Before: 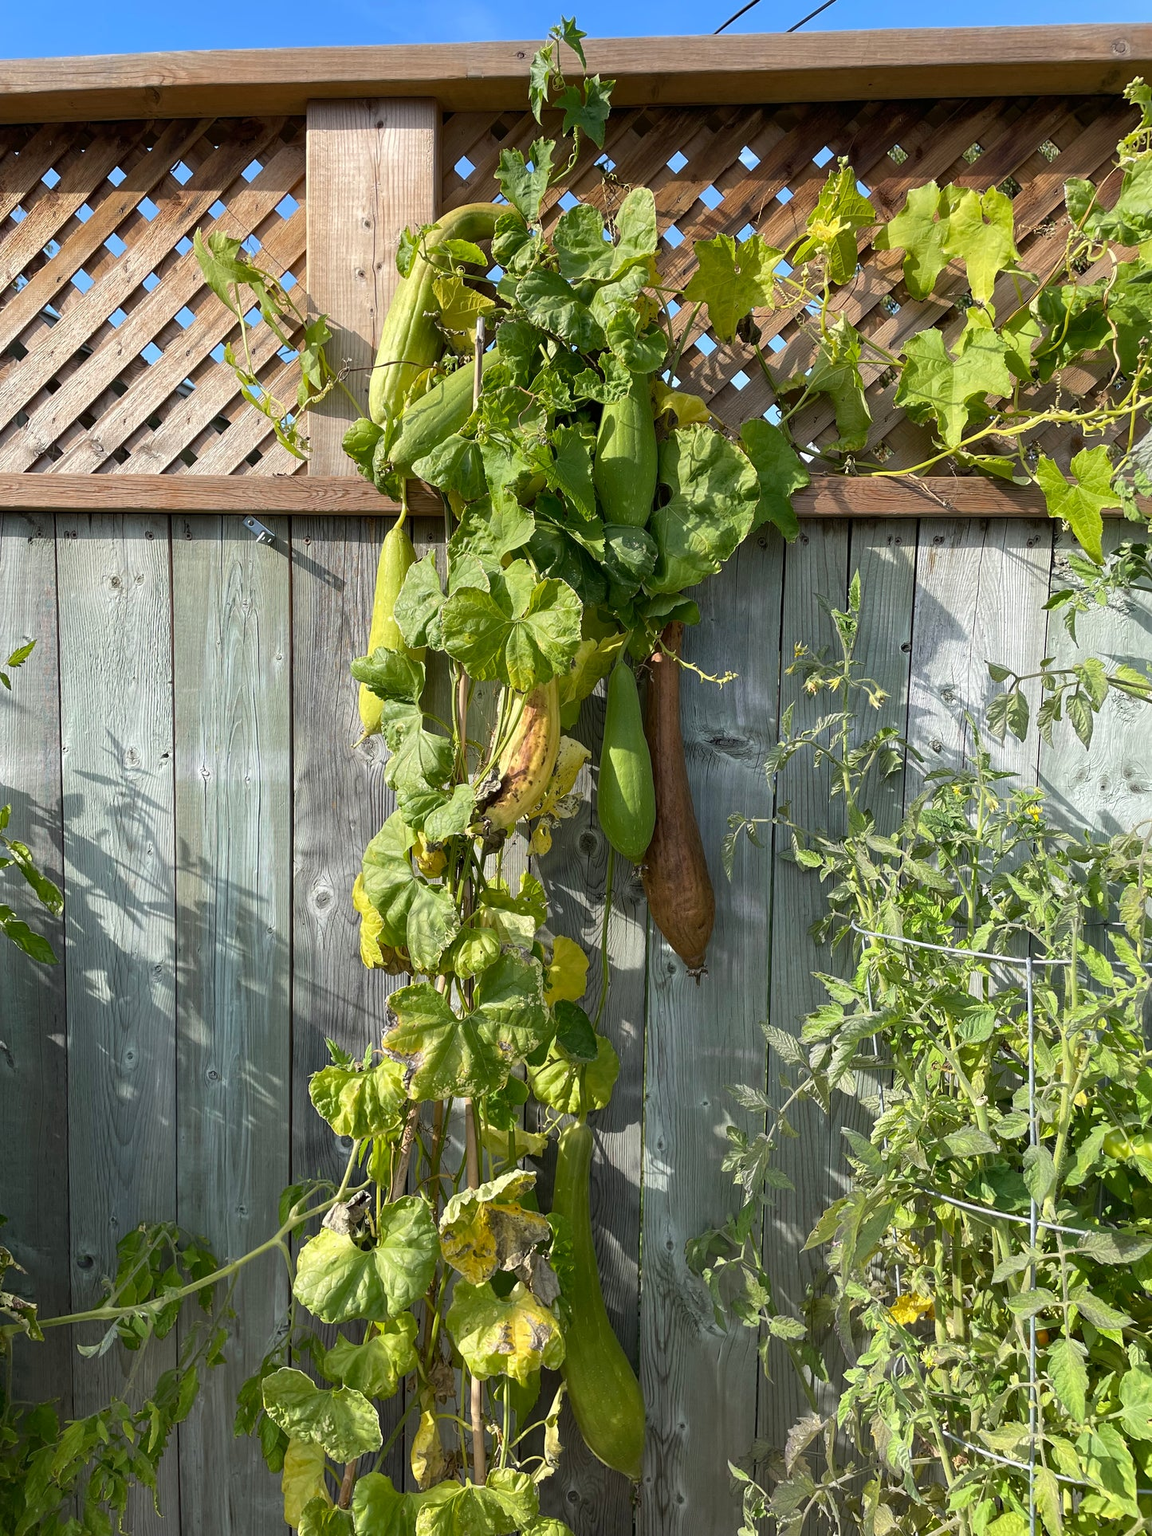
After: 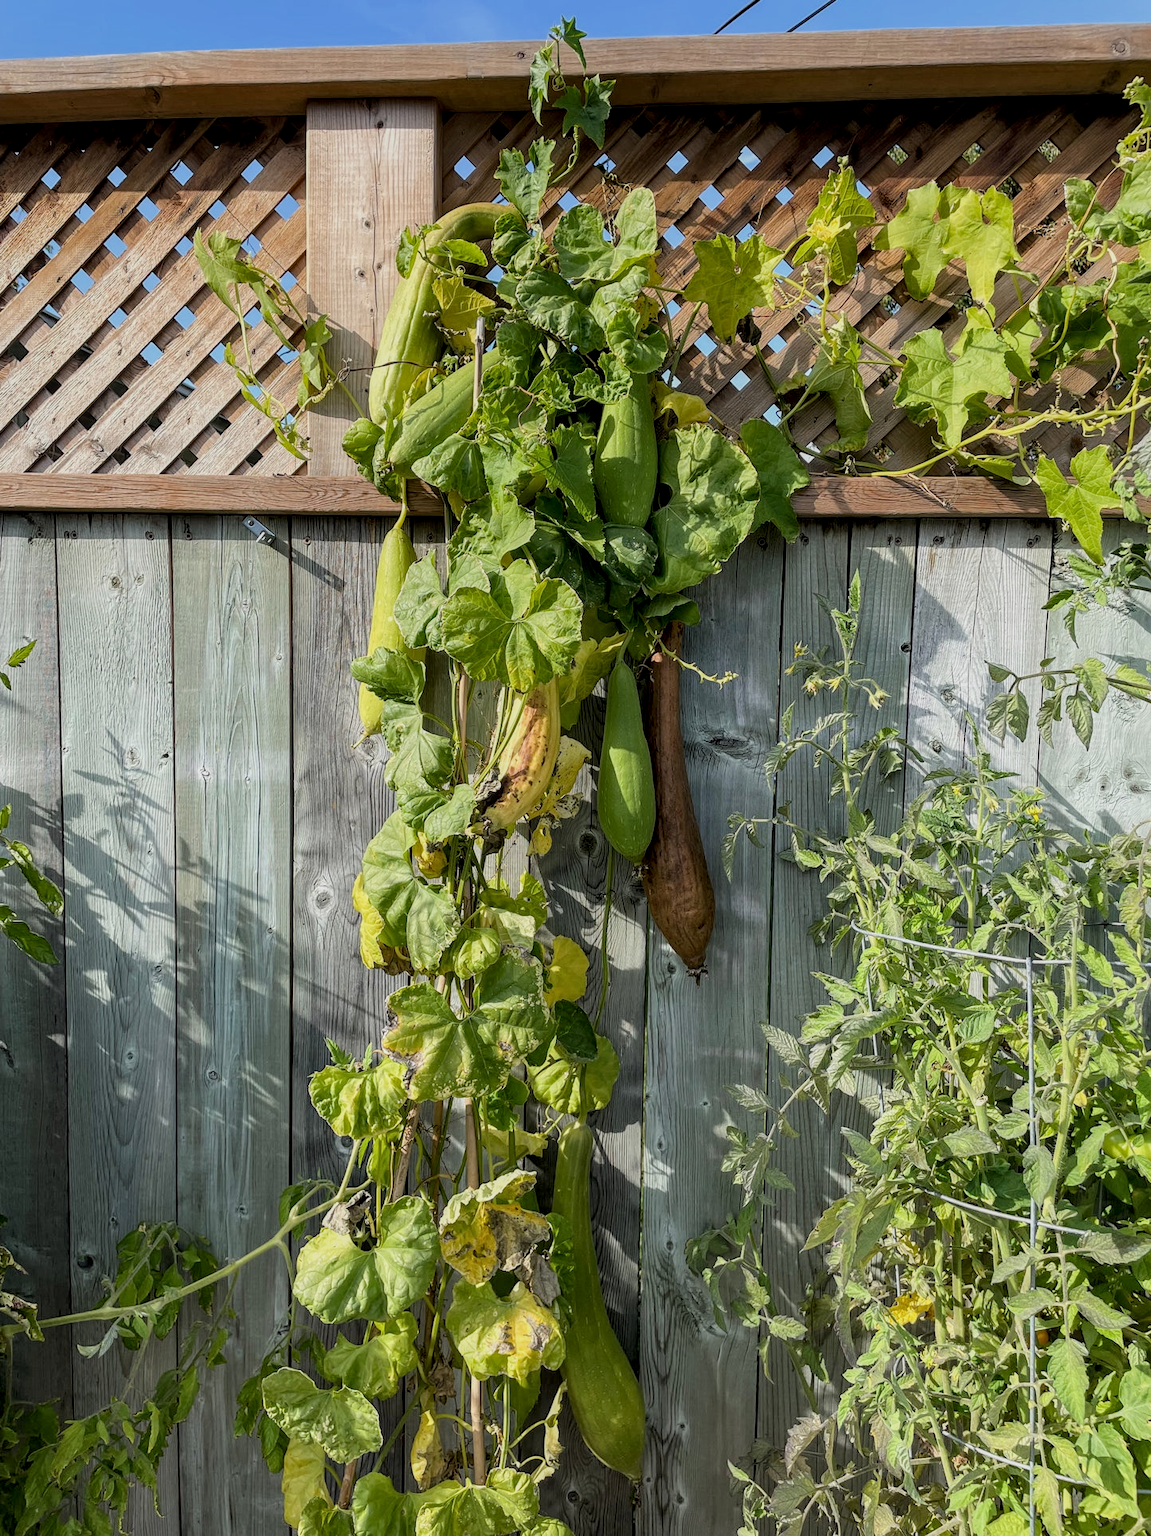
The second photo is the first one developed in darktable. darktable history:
local contrast: on, module defaults
filmic rgb: black relative exposure -7.97 EV, white relative exposure 3.85 EV, threshold 5.98 EV, hardness 4.29, enable highlight reconstruction true
